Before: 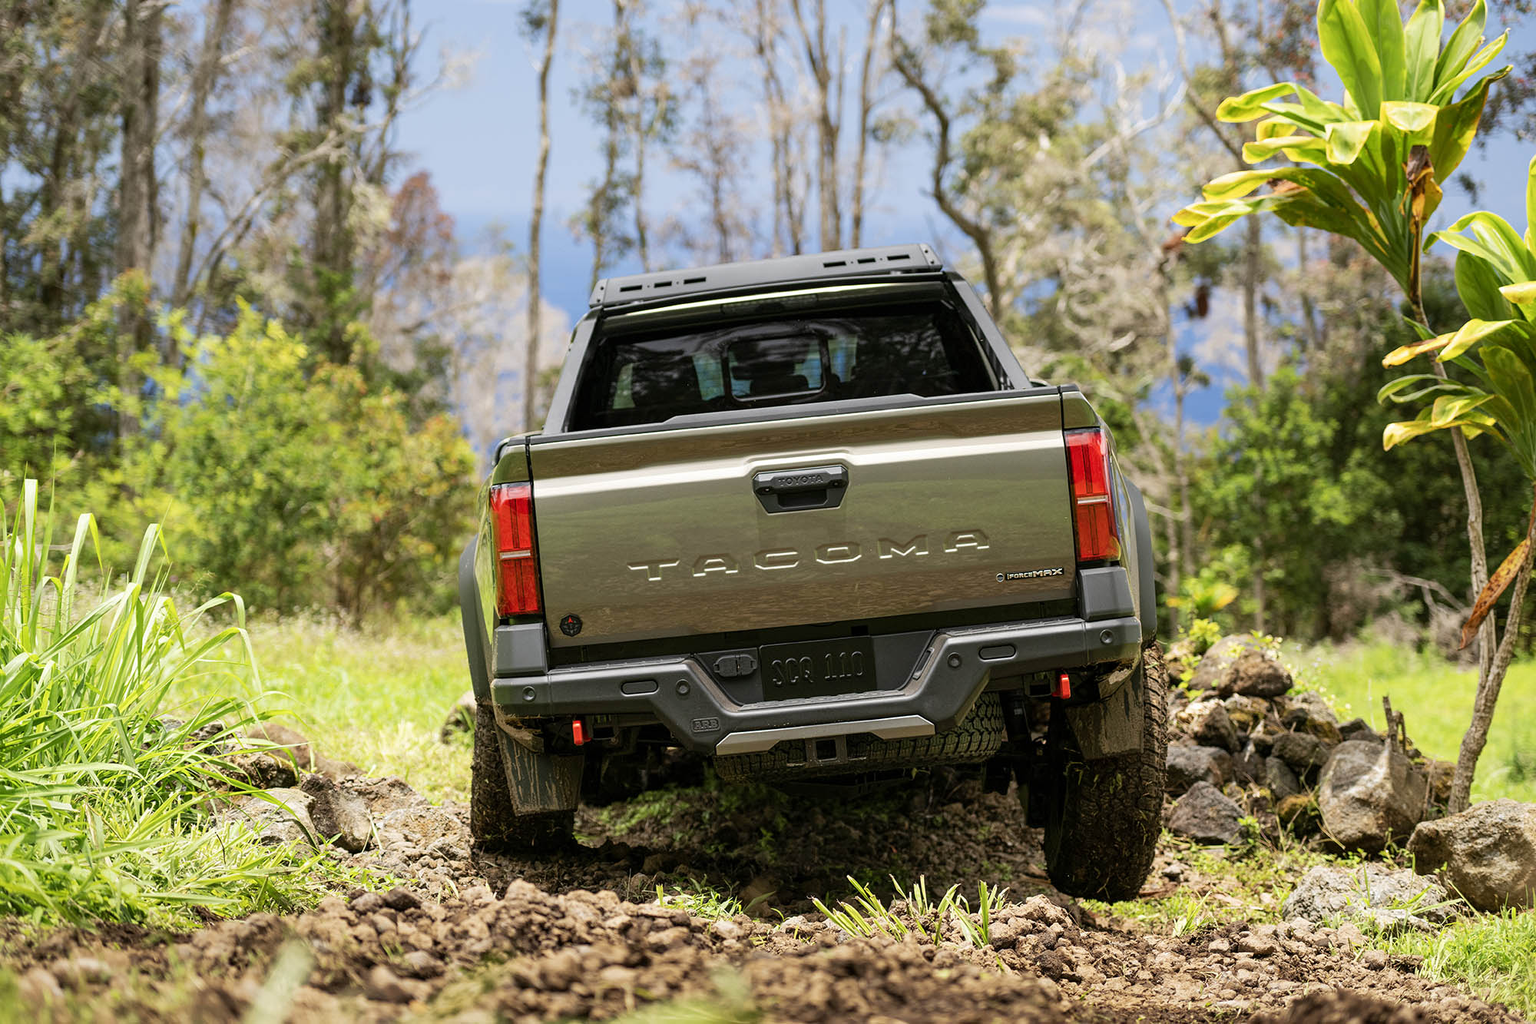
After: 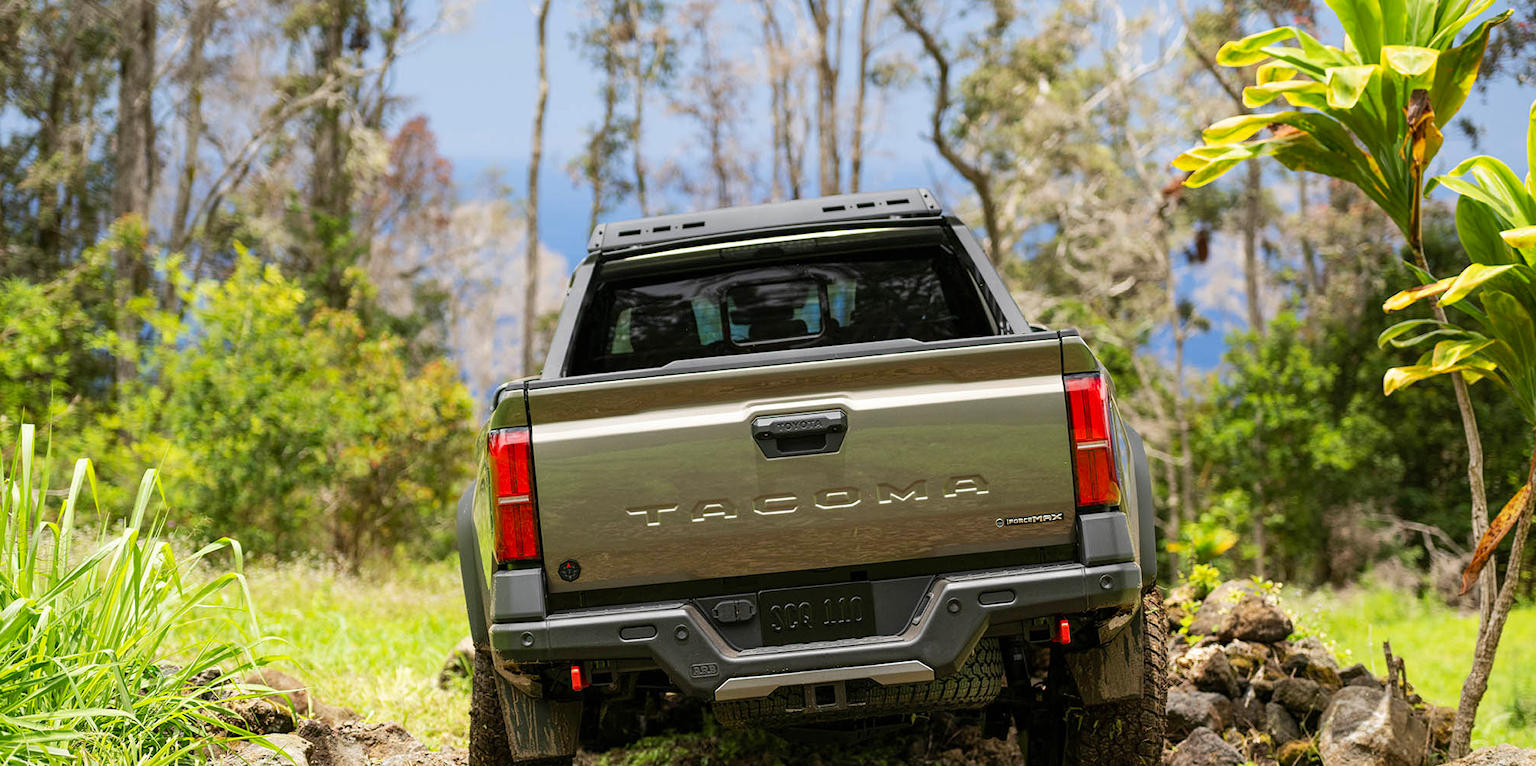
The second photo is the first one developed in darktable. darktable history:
crop: left 0.207%, top 5.491%, bottom 19.819%
